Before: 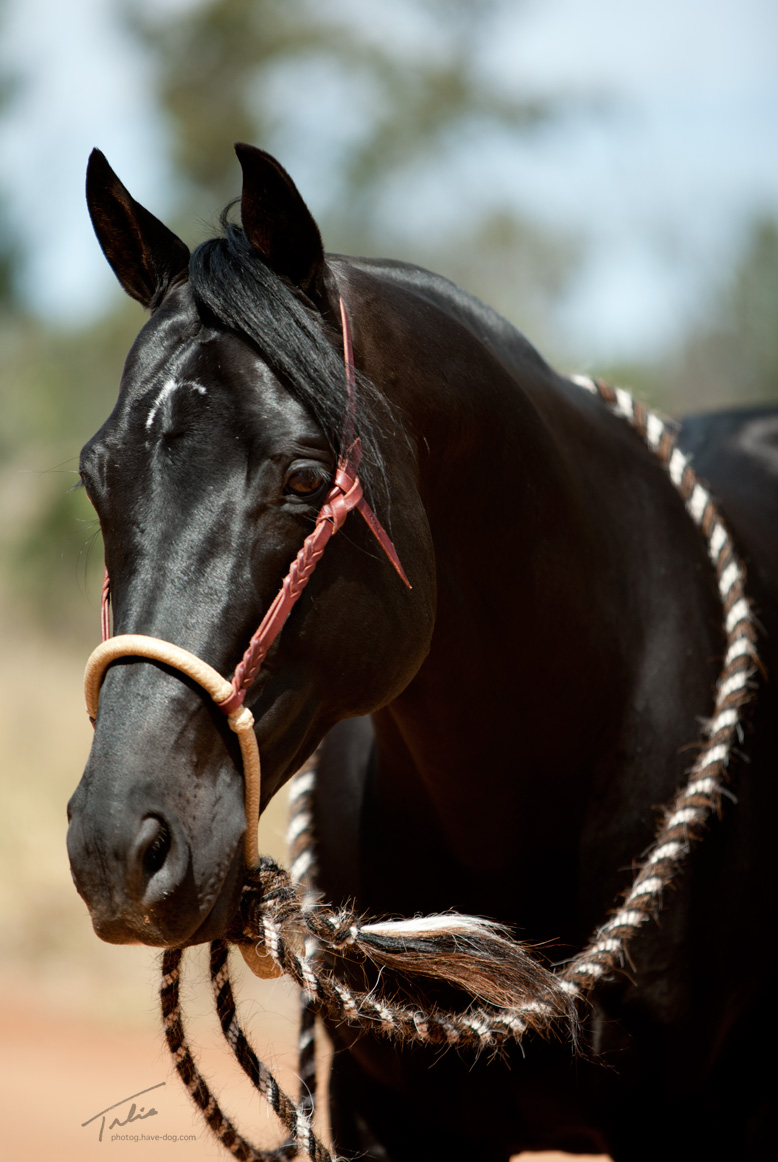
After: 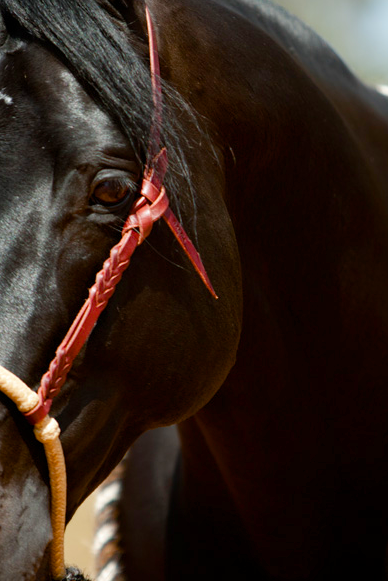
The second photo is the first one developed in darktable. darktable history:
crop: left 25%, top 25%, right 25%, bottom 25%
color balance rgb: perceptual saturation grading › global saturation 35%, perceptual saturation grading › highlights -30%, perceptual saturation grading › shadows 35%, perceptual brilliance grading › global brilliance 3%, perceptual brilliance grading › highlights -3%, perceptual brilliance grading › shadows 3%
